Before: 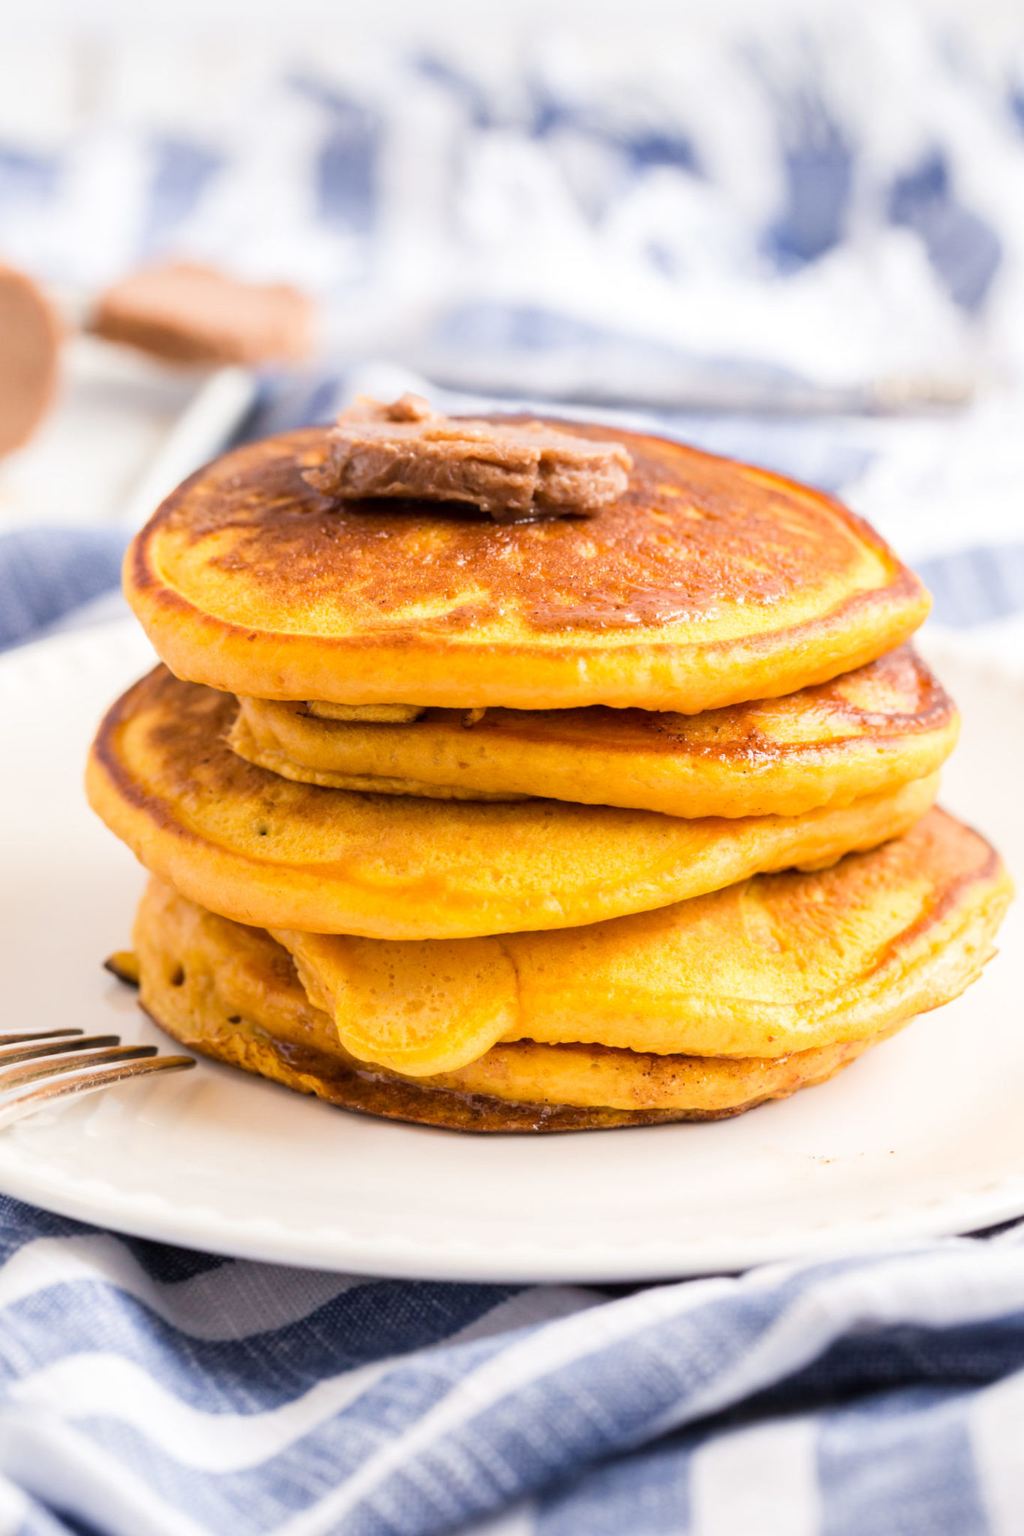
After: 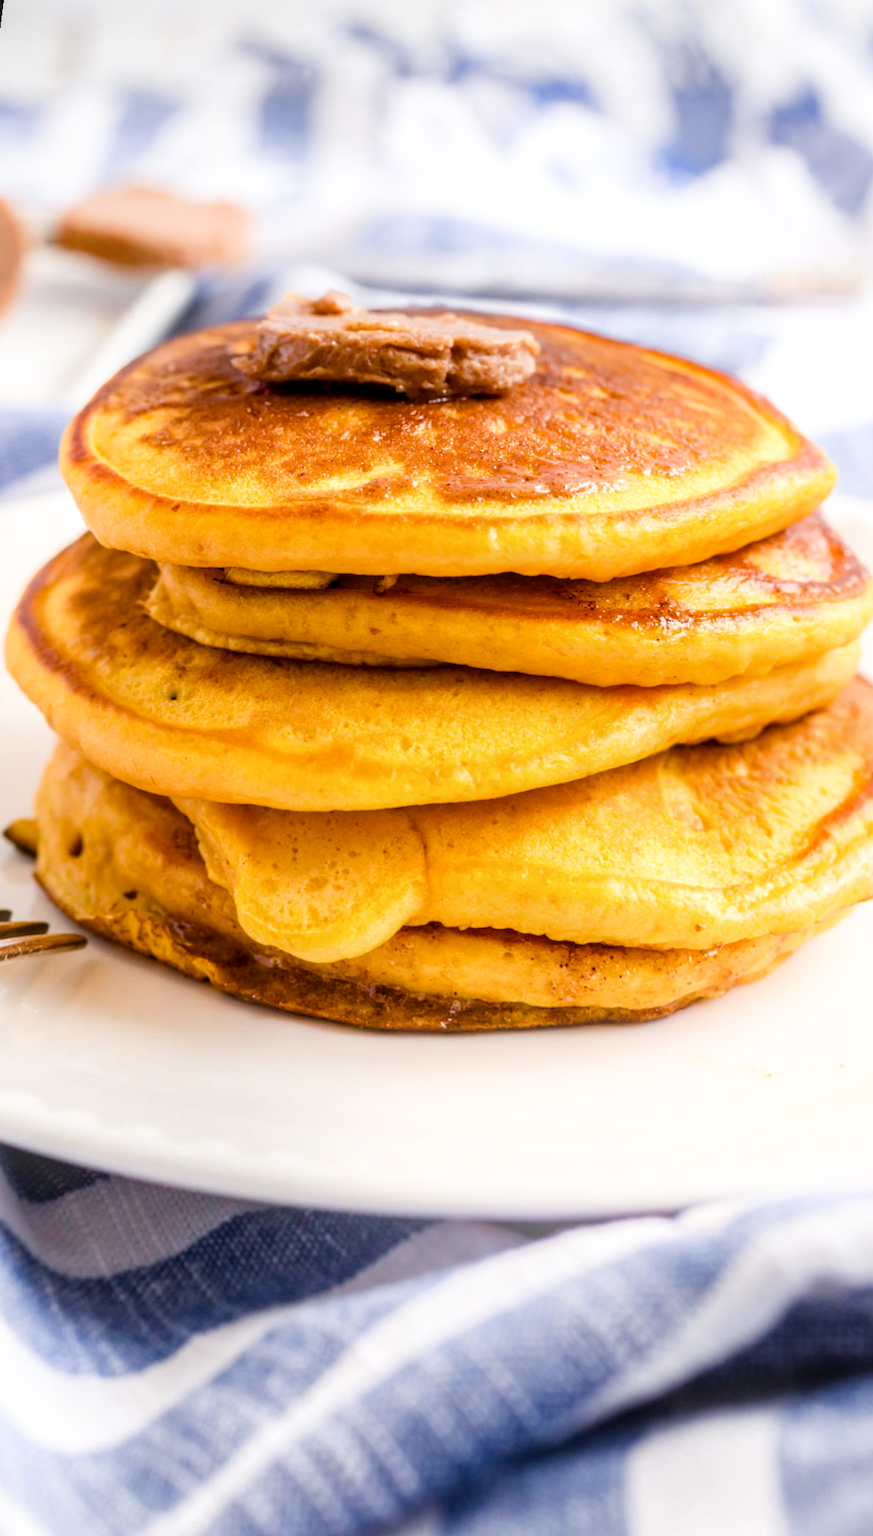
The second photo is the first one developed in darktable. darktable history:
color balance rgb: perceptual saturation grading › global saturation 20%, perceptual saturation grading › highlights -25%, perceptual saturation grading › shadows 50%
rotate and perspective: rotation 0.72°, lens shift (vertical) -0.352, lens shift (horizontal) -0.051, crop left 0.152, crop right 0.859, crop top 0.019, crop bottom 0.964
local contrast: on, module defaults
bloom: size 13.65%, threshold 98.39%, strength 4.82%
